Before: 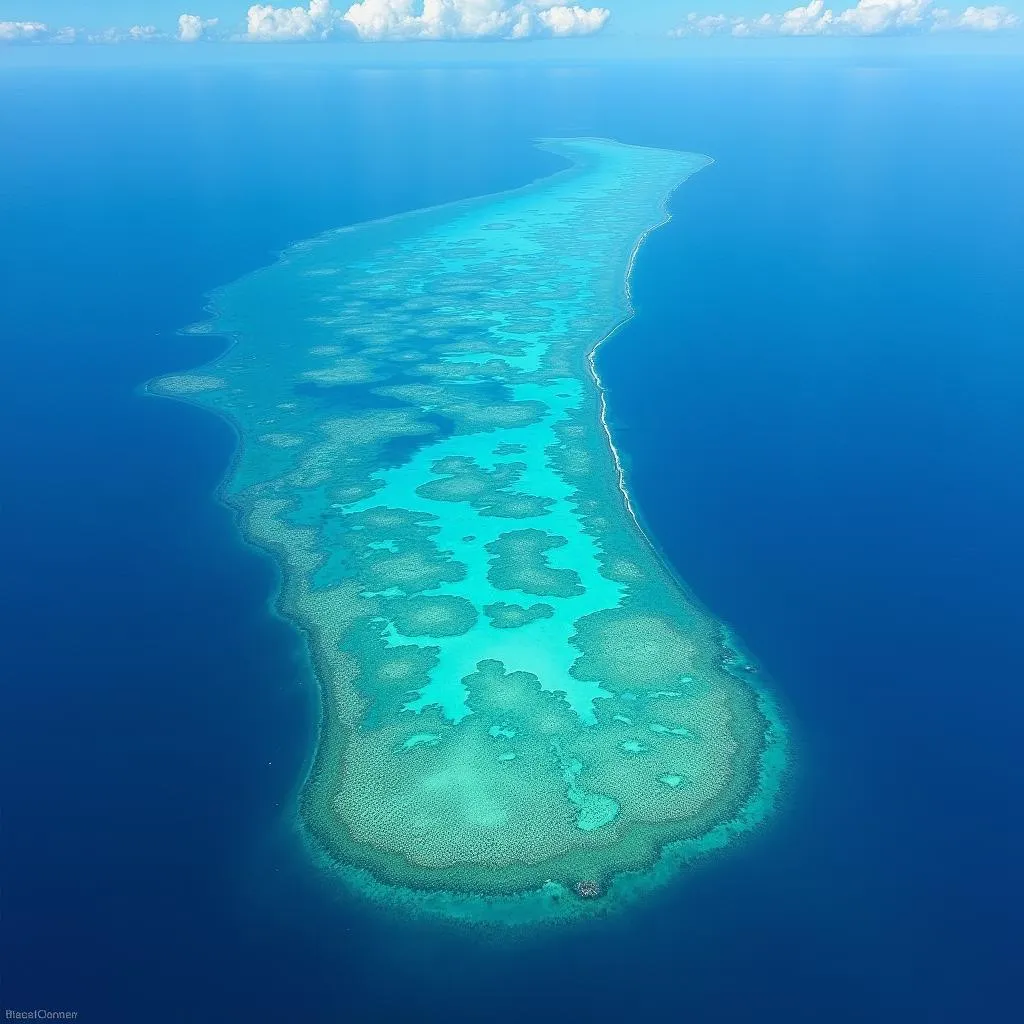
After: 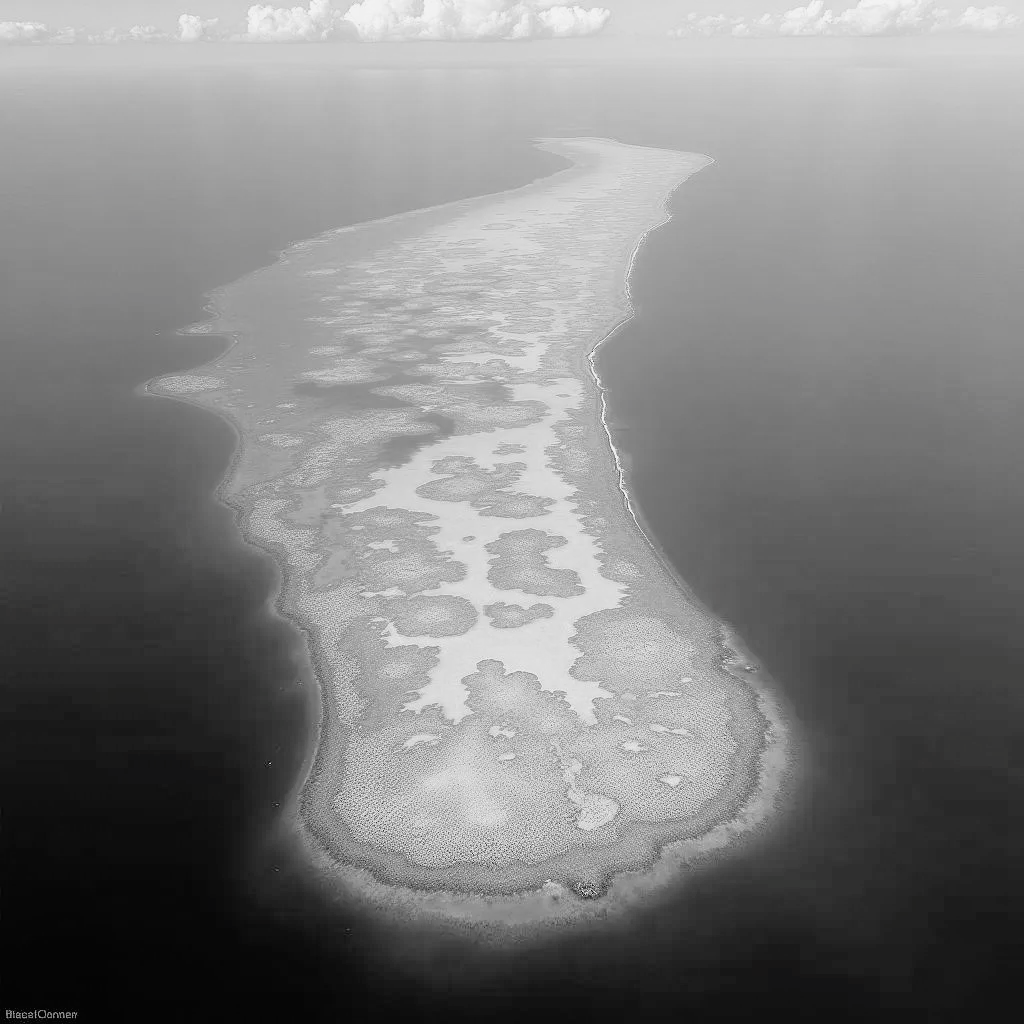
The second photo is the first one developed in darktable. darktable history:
tone curve: curves: ch0 [(0, 0) (0.003, 0.007) (0.011, 0.011) (0.025, 0.021) (0.044, 0.04) (0.069, 0.07) (0.1, 0.129) (0.136, 0.187) (0.177, 0.254) (0.224, 0.325) (0.277, 0.398) (0.335, 0.461) (0.399, 0.513) (0.468, 0.571) (0.543, 0.624) (0.623, 0.69) (0.709, 0.777) (0.801, 0.86) (0.898, 0.953) (1, 1)], preserve colors none
filmic rgb: black relative exposure -5.01 EV, white relative exposure 3.51 EV, hardness 3.19, contrast 1.299, highlights saturation mix -49.06%, add noise in highlights 0.002, preserve chrominance no, color science v3 (2019), use custom middle-gray values true, contrast in highlights soft
exposure: compensate exposure bias true, compensate highlight preservation false
